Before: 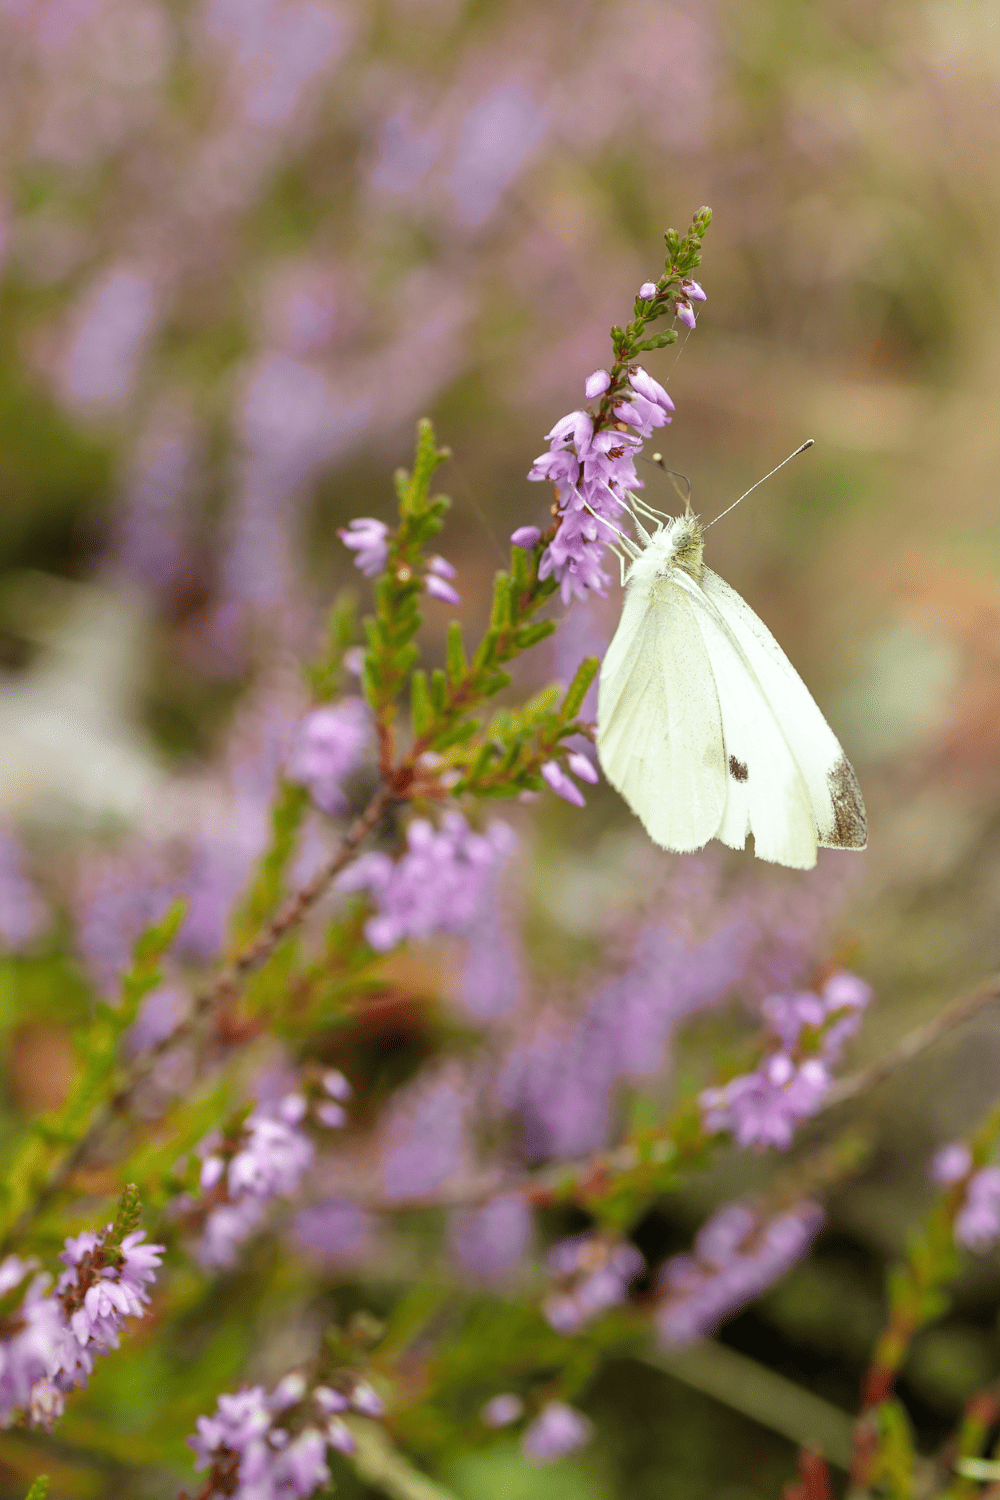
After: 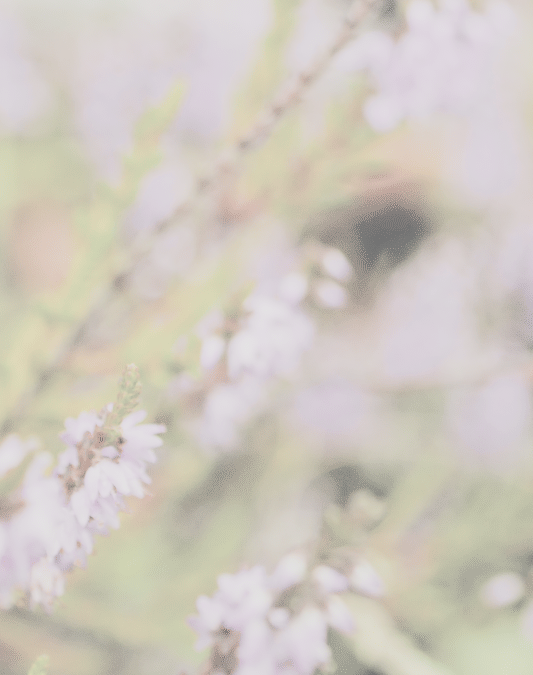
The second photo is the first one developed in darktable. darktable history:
filmic rgb: black relative exposure -3.21 EV, white relative exposure 7.02 EV, hardness 1.46, contrast 1.35
exposure: black level correction 0, exposure 1.125 EV, compensate exposure bias true, compensate highlight preservation false
contrast brightness saturation: contrast -0.32, brightness 0.75, saturation -0.78
crop and rotate: top 54.778%, right 46.61%, bottom 0.159%
